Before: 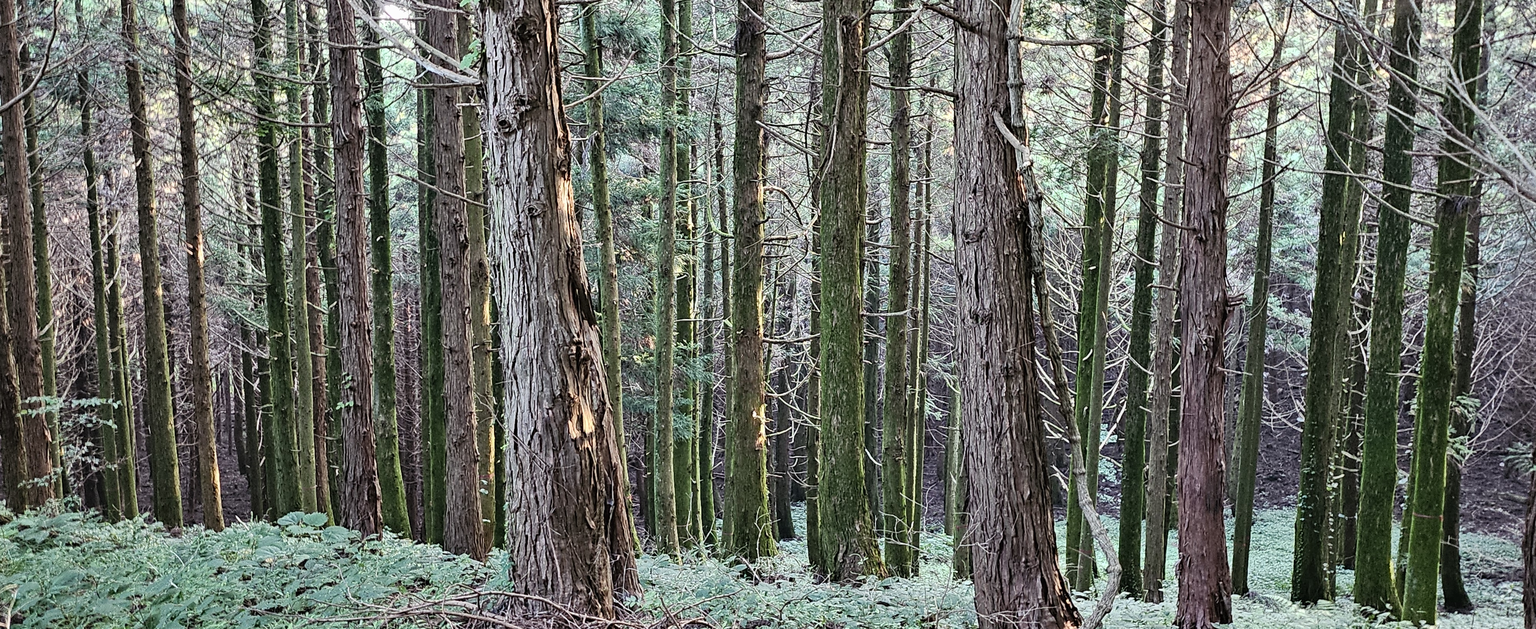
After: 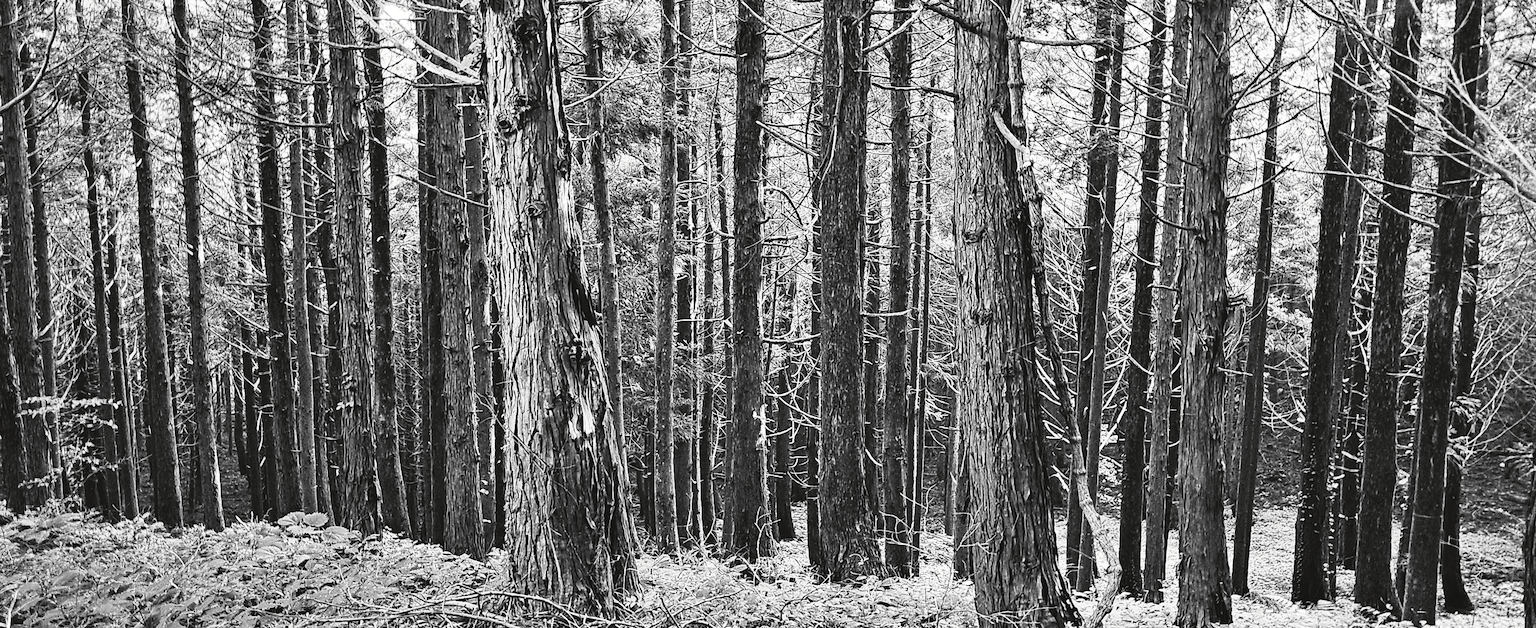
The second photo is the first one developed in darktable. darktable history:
tone curve: curves: ch0 [(0, 0) (0.003, 0.063) (0.011, 0.063) (0.025, 0.063) (0.044, 0.066) (0.069, 0.071) (0.1, 0.09) (0.136, 0.116) (0.177, 0.144) (0.224, 0.192) (0.277, 0.246) (0.335, 0.311) (0.399, 0.399) (0.468, 0.49) (0.543, 0.589) (0.623, 0.709) (0.709, 0.827) (0.801, 0.918) (0.898, 0.969) (1, 1)], preserve colors none
color look up table: target L [91.64, 85.98, 79.52, 81.33, 82.41, 74.05, 71.22, 68.74, 41.55, 42.1, 43.46, 37.41, 33.18, 19.87, 6.319, 200.09, 76.61, 62.72, 66.74, 64.99, 58.12, 52.54, 46.43, 32.75, 19.87, 10.27, 93.05, 87.41, 90.24, 73.19, 67, 64.99, 80.6, 79.88, 83.12, 63.73, 45.09, 36.57, 33.18, 15.16, 34.59, 13.23, 94.45, 82.76, 67.37, 70.48, 49.1, 51.75, 23.97], target a [-0.1, -0.003, -0.002, 0, -0.002, 0, 0.001, 0.001, 0, 0.001, 0.001, 0.001, 0, 0, -0.229, 0, -0.002, 0.001 ×5, 0 ×4, -0.003, -0.101, -0.101, 0.001, 0.001, 0.001, 0, 0, -0.001, 0.001, 0.001, 0, 0, 0, 0.001, 0, -0.1, 0, 0, 0.001, 0.001, 0.001, 0], target b [1.238, 0.026, 0.025, 0.003, 0.026, 0.003, -0.004, -0.004, 0, -0.004, -0.004, -0.004, -0.001, -0.001, 2.828, 0, 0.025, -0.004 ×5, 0, -0.001, -0.001, 0, 0.025, 1.251, 1.242, -0.004, -0.004, -0.004, 0.003, 0.003, 0.003, -0.004, -0.004, -0.001, -0.001, 0.005, -0.004, 0.005, 1.23, 0.003, 0.003, -0.004, -0.004, -0.004, -0.001], num patches 49
